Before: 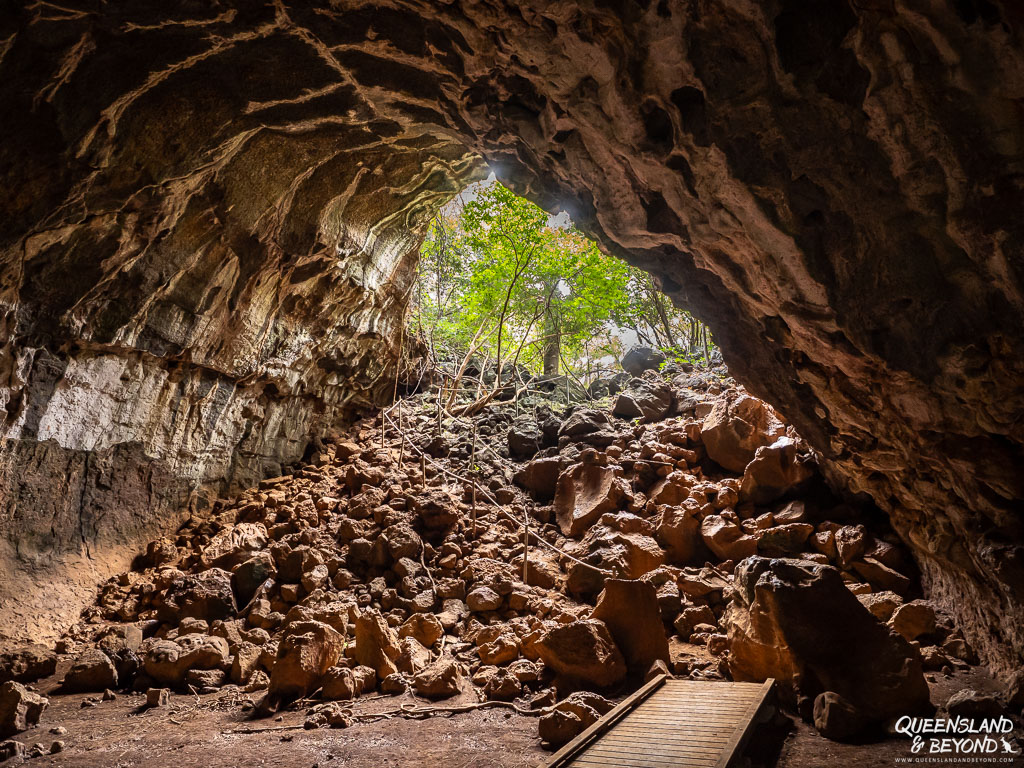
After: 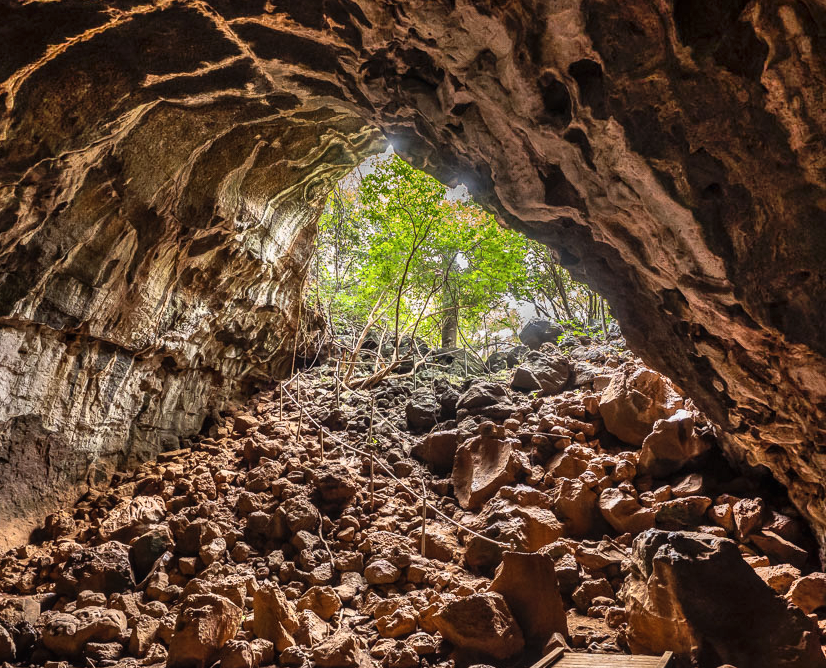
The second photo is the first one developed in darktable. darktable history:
local contrast: detail 110%
shadows and highlights: radius 46.56, white point adjustment 6.61, compress 79.43%, soften with gaussian
crop: left 10.018%, top 3.605%, right 9.249%, bottom 9.321%
